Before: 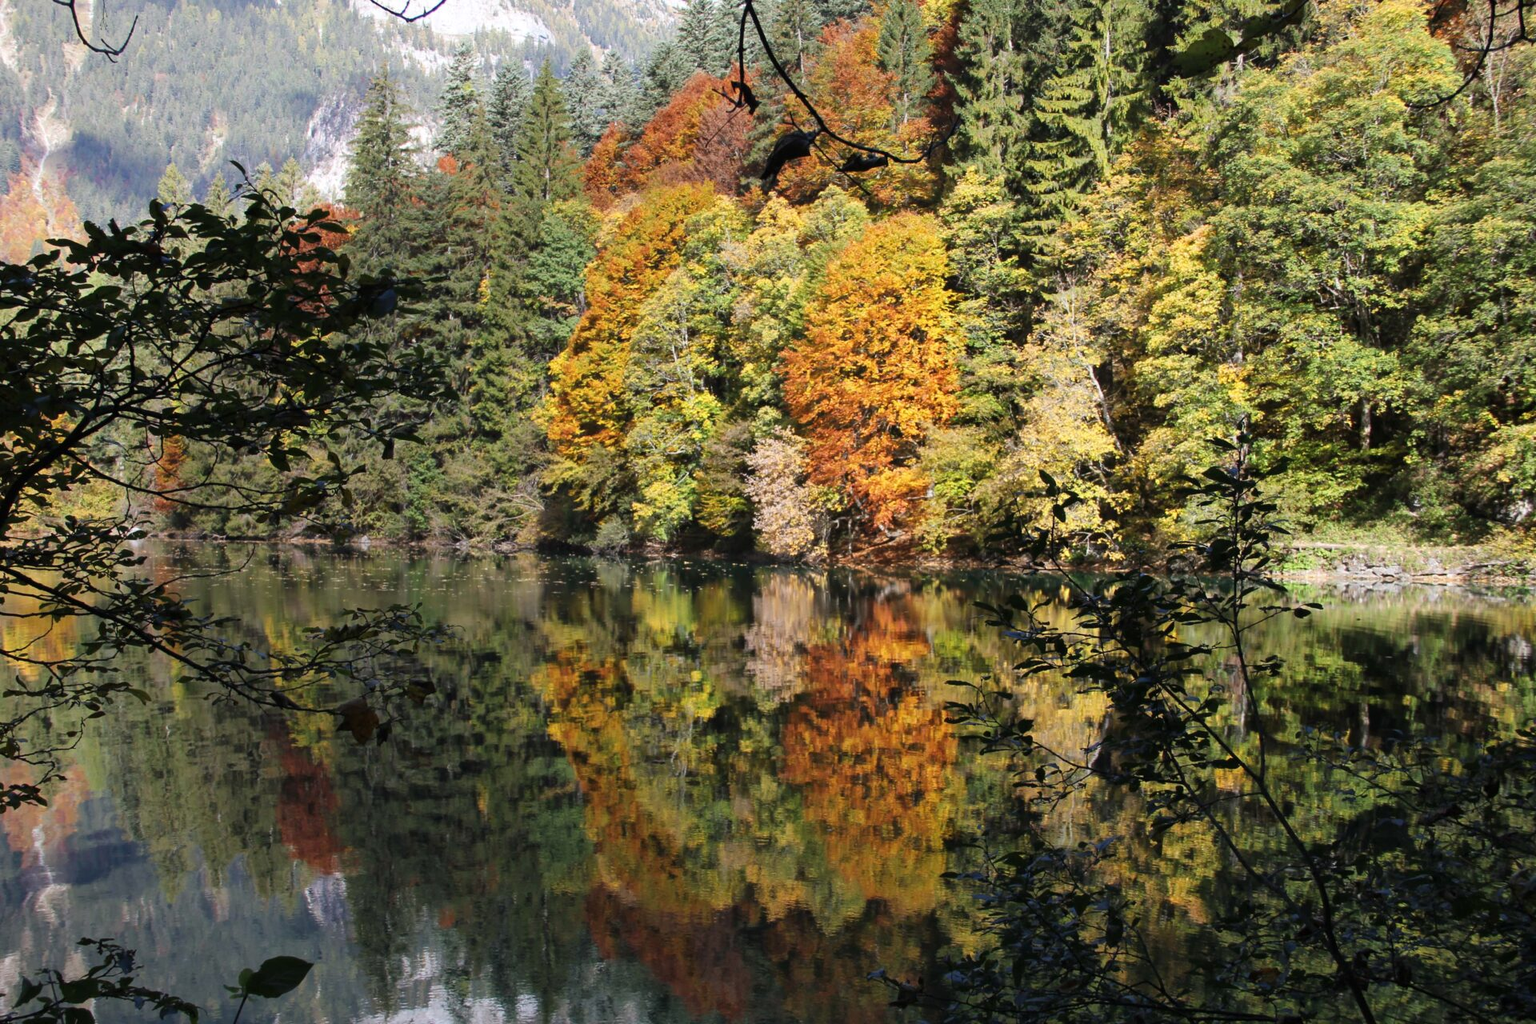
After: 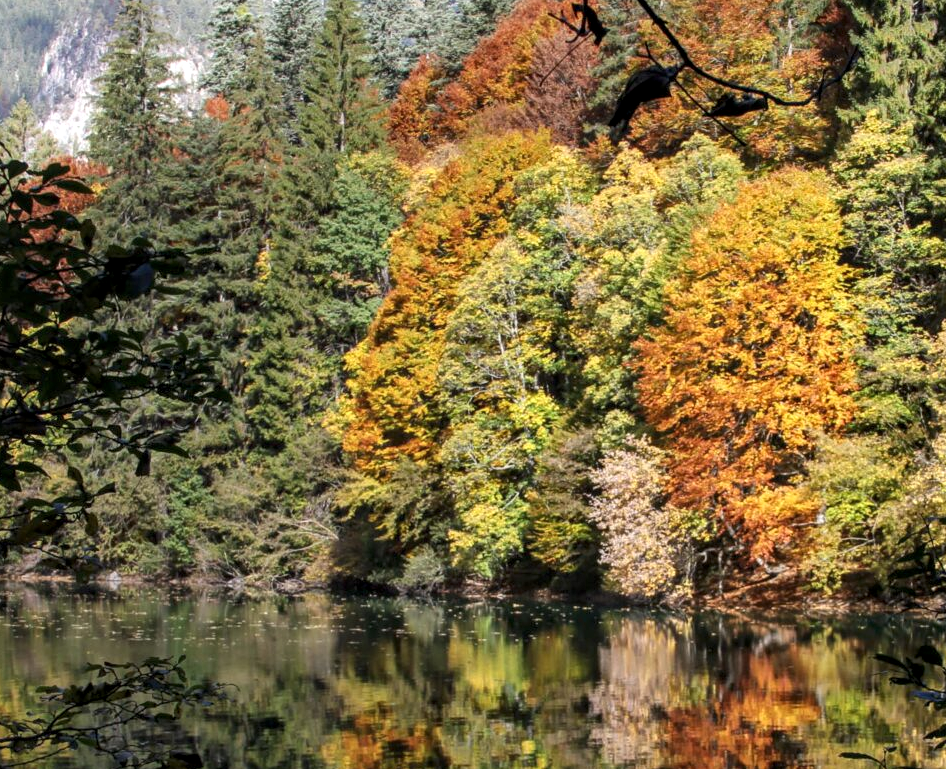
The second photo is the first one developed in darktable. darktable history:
local contrast: detail 130%
crop: left 17.835%, top 7.675%, right 32.881%, bottom 32.213%
